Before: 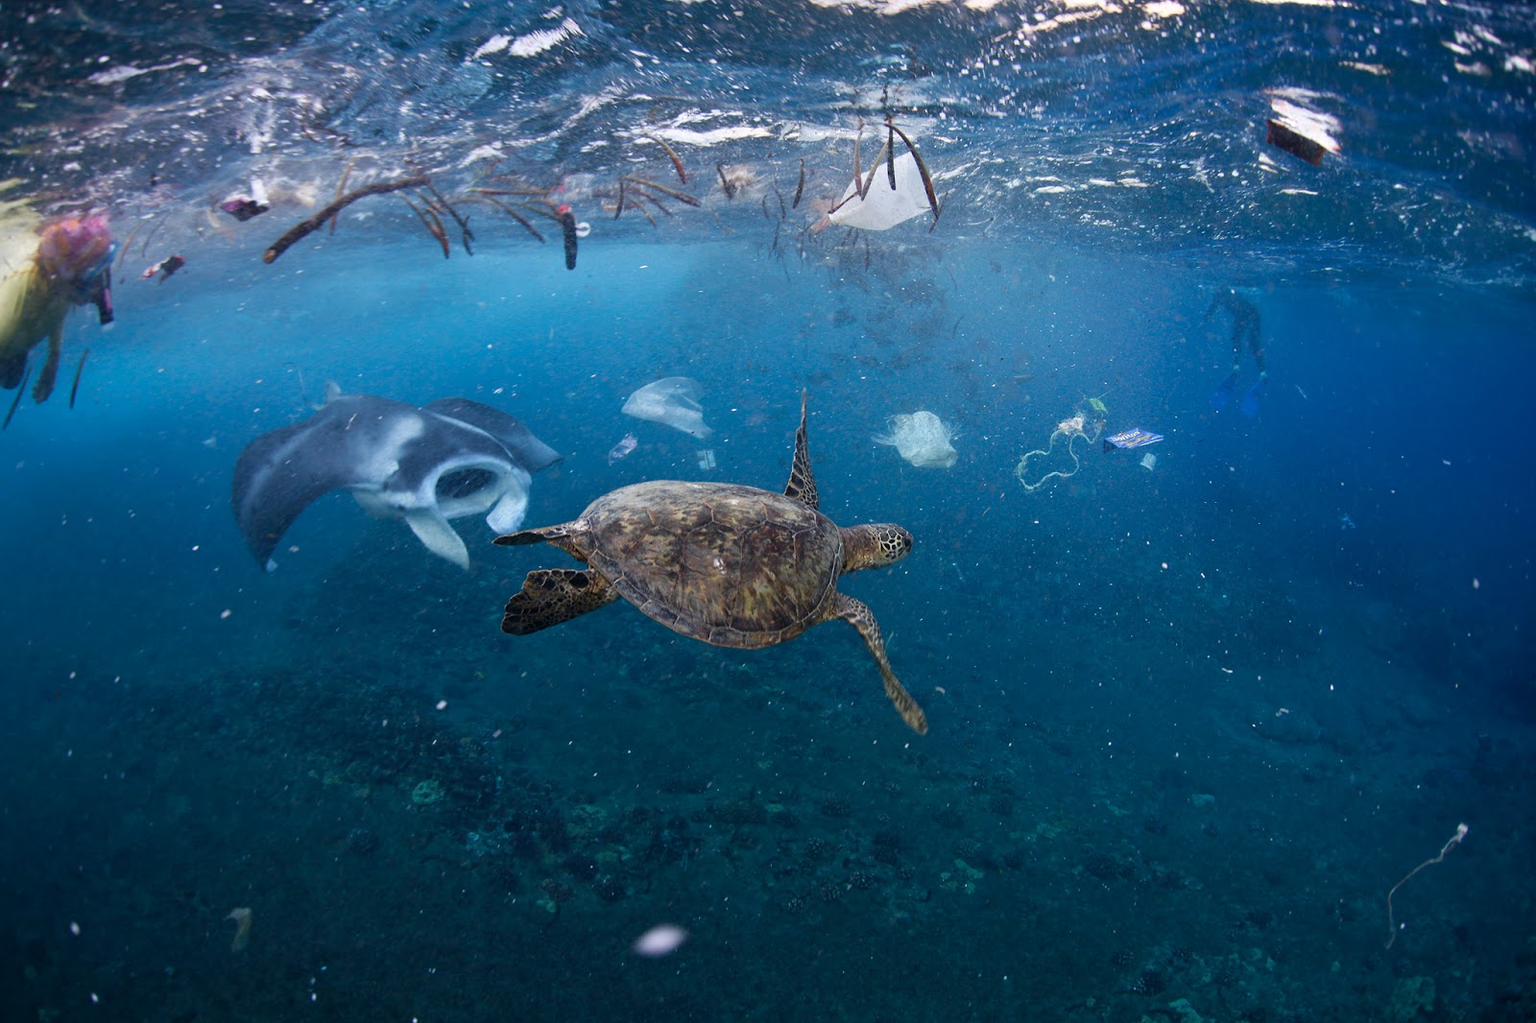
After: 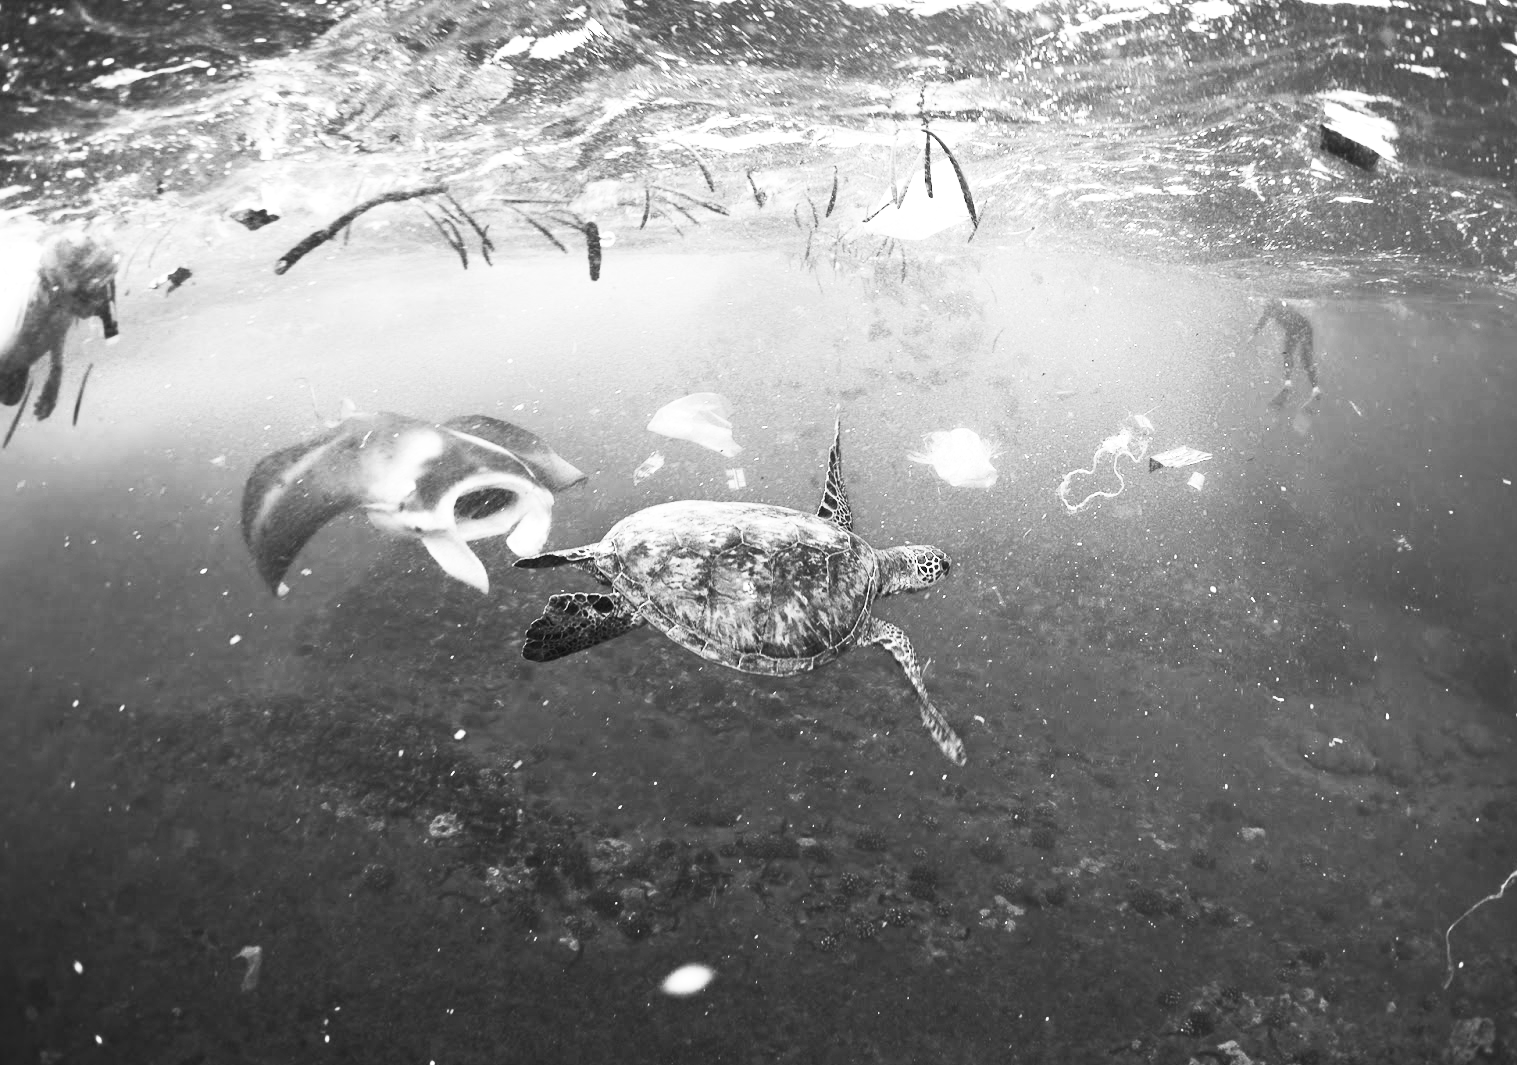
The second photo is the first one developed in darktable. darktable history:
crop and rotate: right 5.167%
contrast brightness saturation: contrast 0.53, brightness 0.47, saturation -1
monochrome: on, module defaults
exposure: black level correction 0, exposure 0.9 EV, compensate highlight preservation false
